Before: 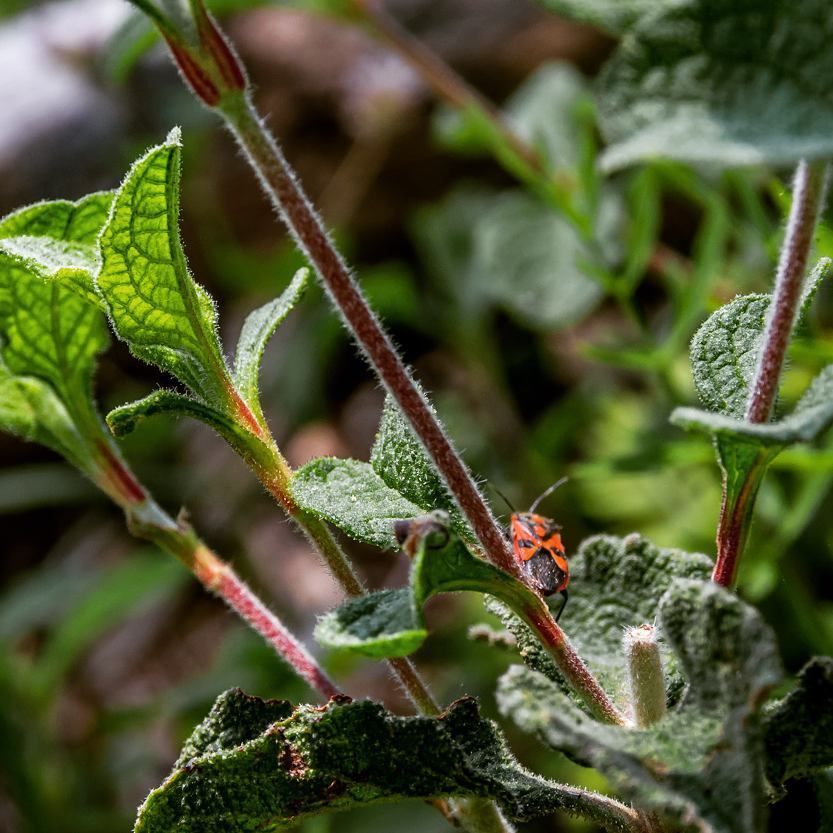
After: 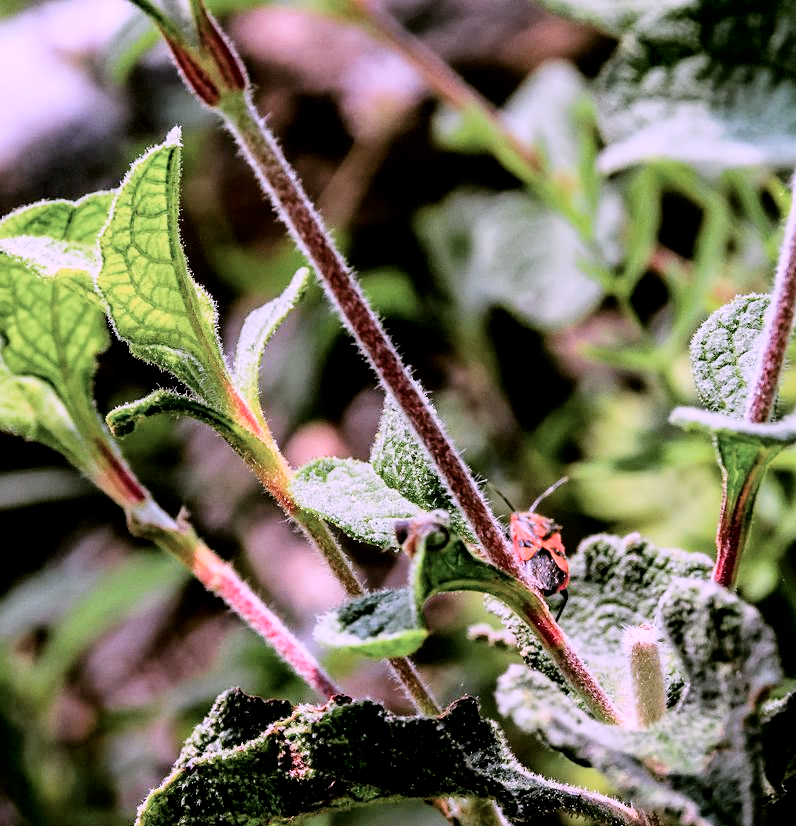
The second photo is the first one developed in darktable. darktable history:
filmic rgb: black relative exposure -4.6 EV, white relative exposure 4.76 EV, threshold 3 EV, hardness 2.35, latitude 36.87%, contrast 1.042, highlights saturation mix 1.27%, shadows ↔ highlights balance 1.17%, enable highlight reconstruction true
exposure: black level correction 0.001, exposure 0.963 EV, compensate highlight preservation false
crop: right 4.351%, bottom 0.02%
color correction: highlights a* 15.59, highlights b* -20.29
tone curve: curves: ch0 [(0, 0) (0.004, 0.001) (0.133, 0.112) (0.325, 0.362) (0.832, 0.893) (1, 1)], color space Lab, independent channels, preserve colors none
